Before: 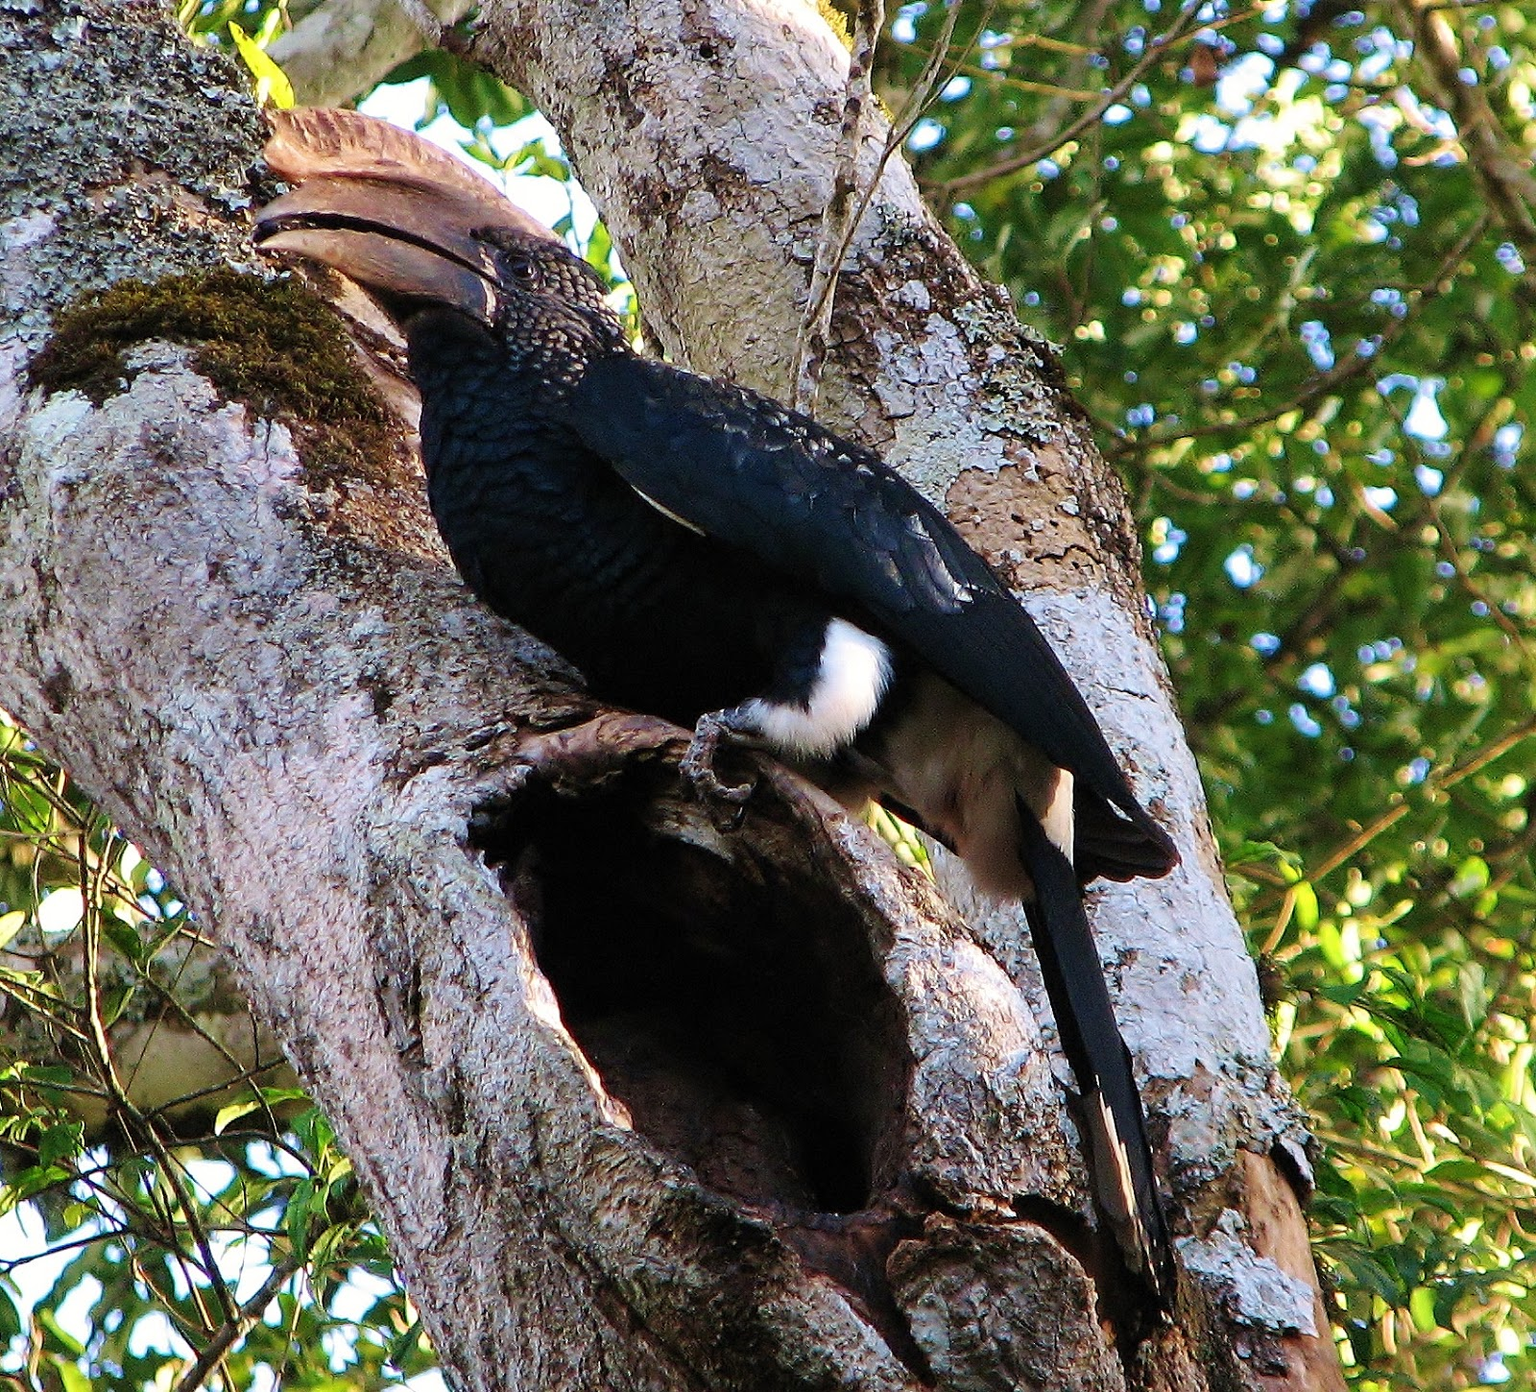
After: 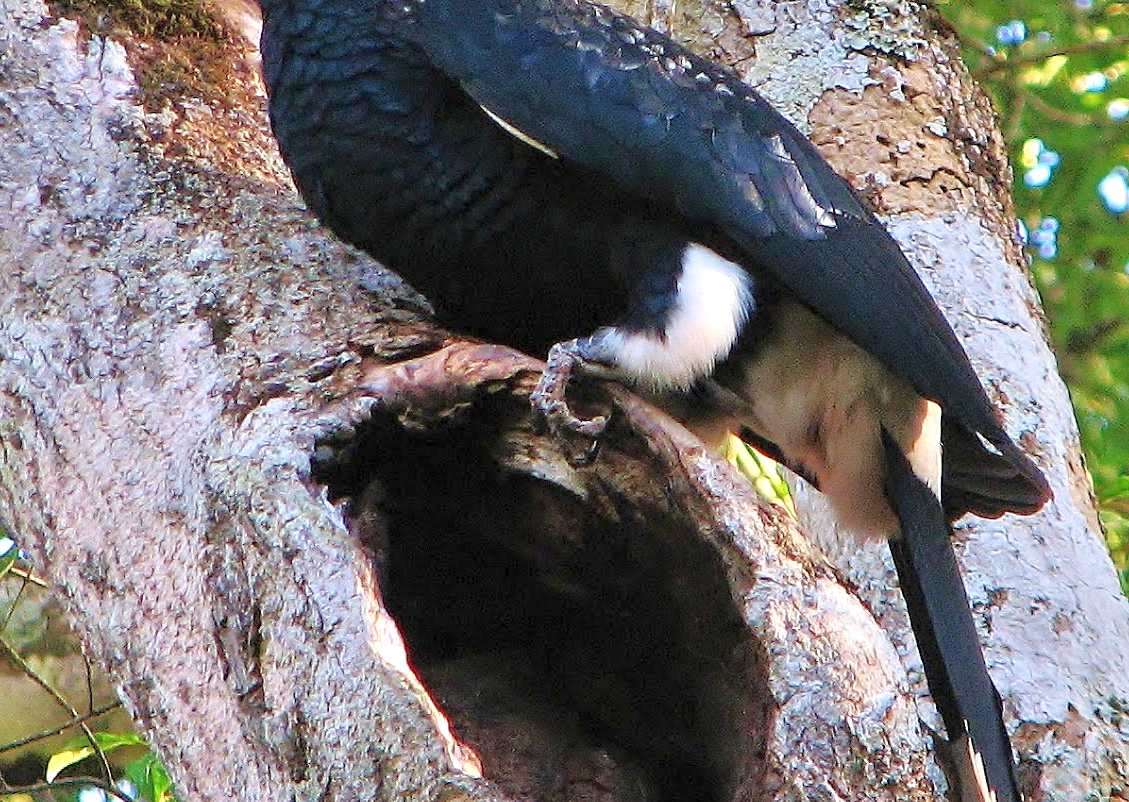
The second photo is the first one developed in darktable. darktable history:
tone equalizer: -8 EV 2 EV, -7 EV 2 EV, -6 EV 2 EV, -5 EV 2 EV, -4 EV 2 EV, -3 EV 1.5 EV, -2 EV 1 EV, -1 EV 0.5 EV
crop: left 11.123%, top 27.61%, right 18.3%, bottom 17.034%
